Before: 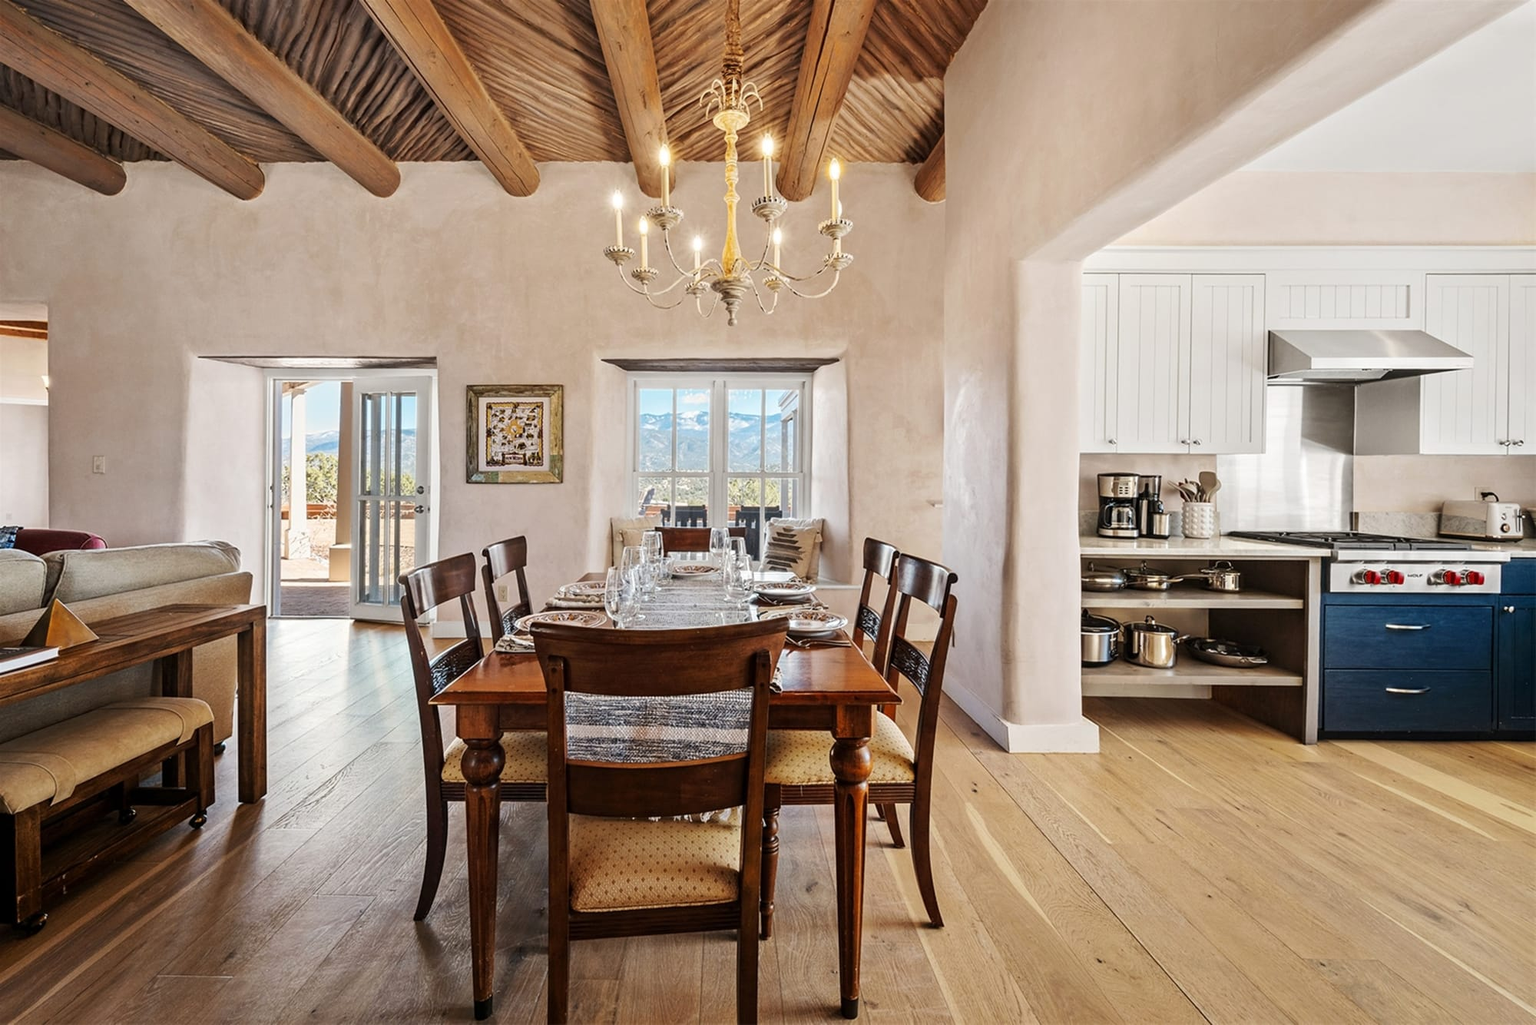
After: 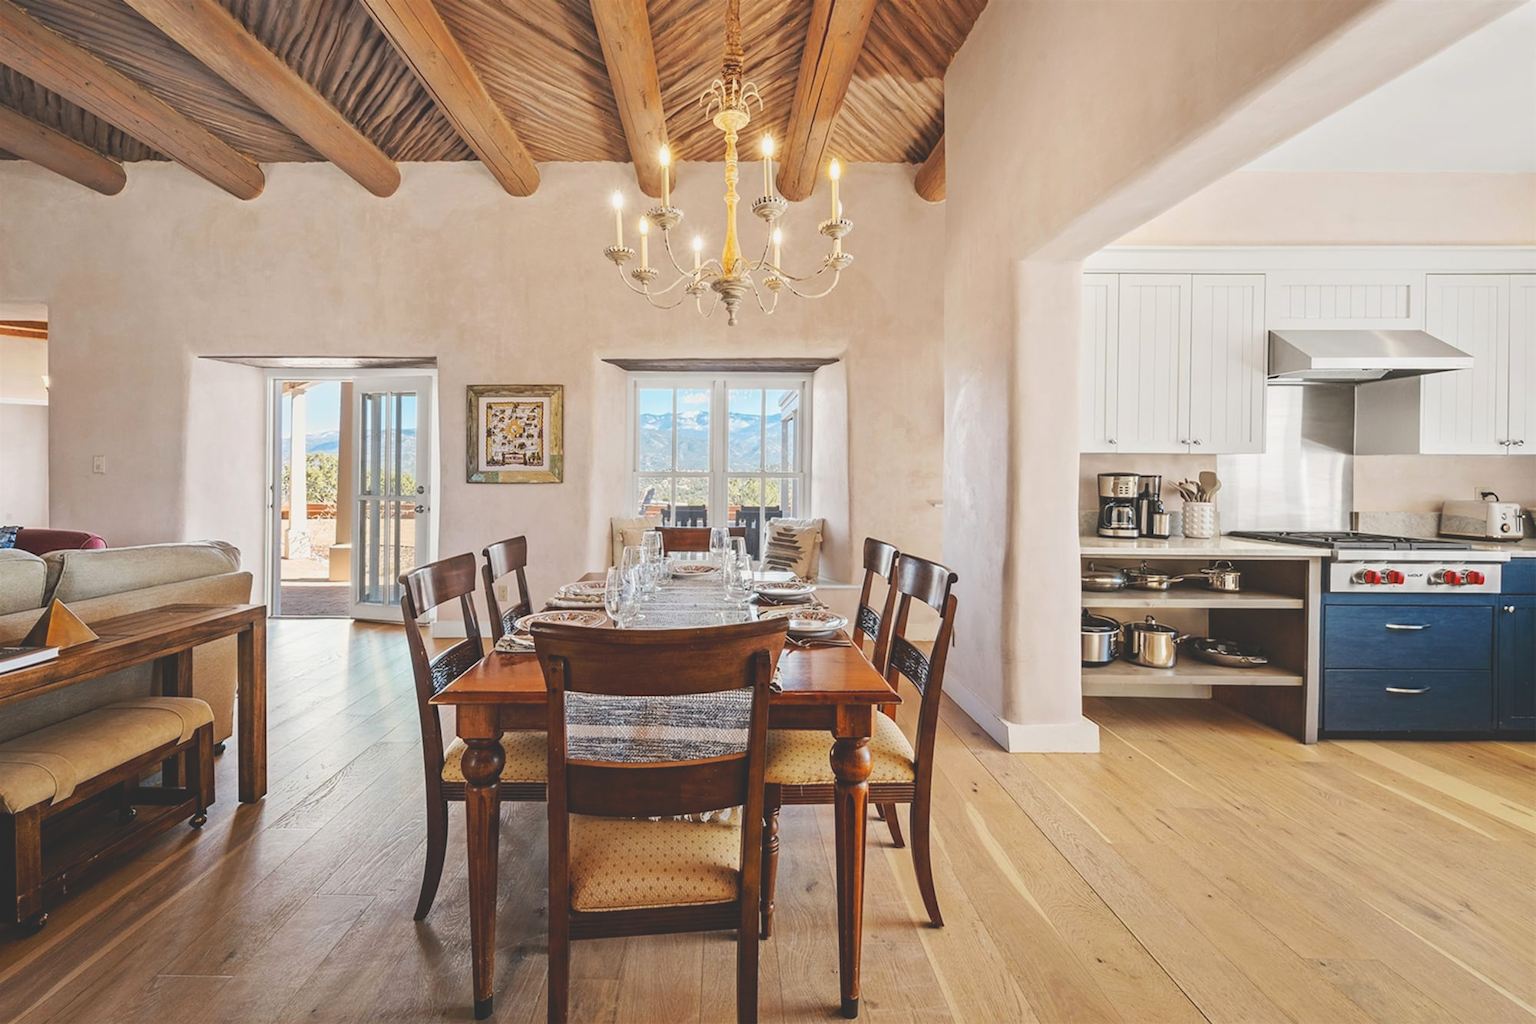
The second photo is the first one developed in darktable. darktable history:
exposure: exposure -0.157 EV, compensate exposure bias true, compensate highlight preservation false
tone equalizer: -8 EV -0.426 EV, -7 EV -0.408 EV, -6 EV -0.297 EV, -5 EV -0.26 EV, -3 EV 0.219 EV, -2 EV 0.341 EV, -1 EV 0.405 EV, +0 EV 0.426 EV, mask exposure compensation -0.503 EV
tone curve: curves: ch0 [(0, 0.172) (1, 0.91)], color space Lab, independent channels, preserve colors none
